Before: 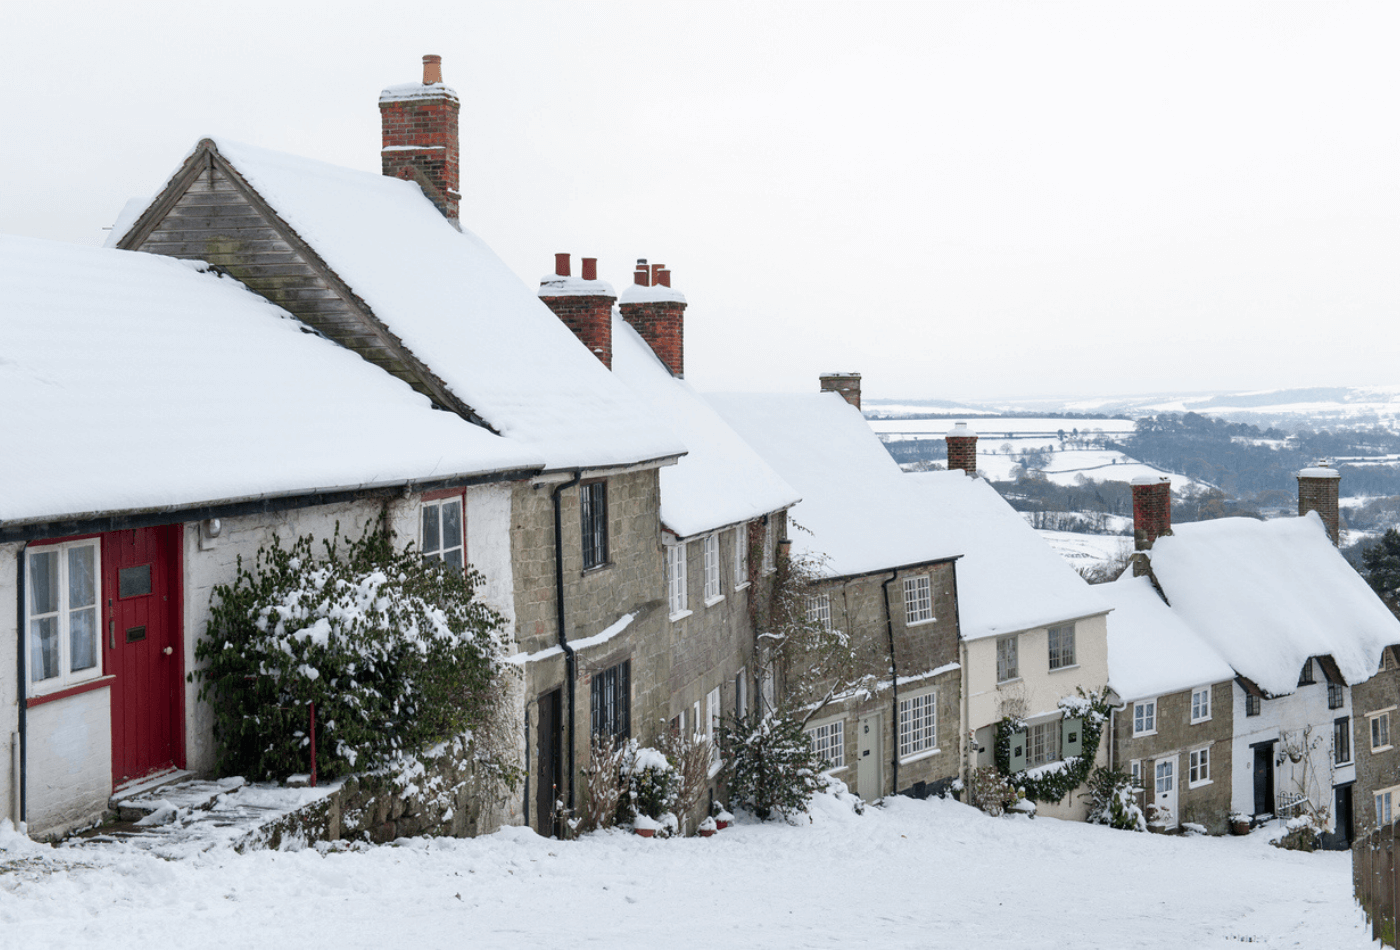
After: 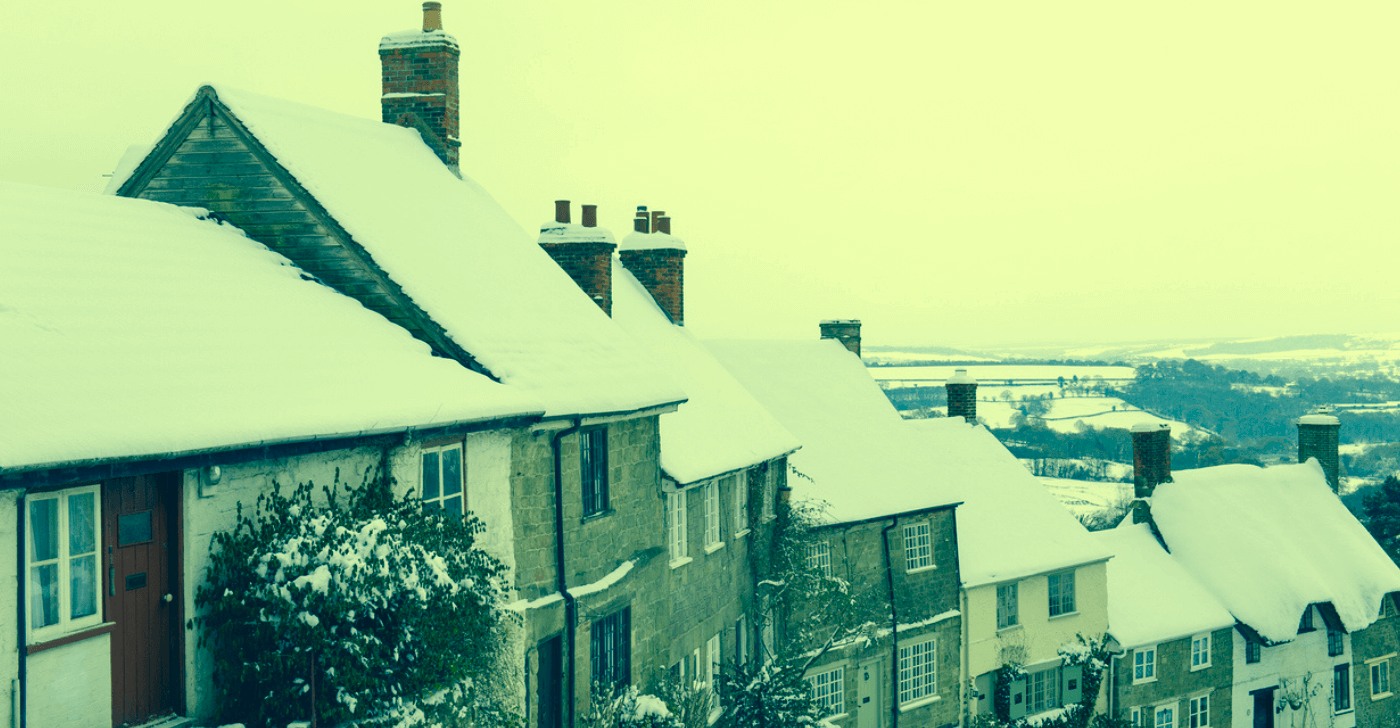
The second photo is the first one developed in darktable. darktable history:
color correction: highlights a* -15.58, highlights b* 40, shadows a* -40, shadows b* -26.18
crop: top 5.667%, bottom 17.637%
